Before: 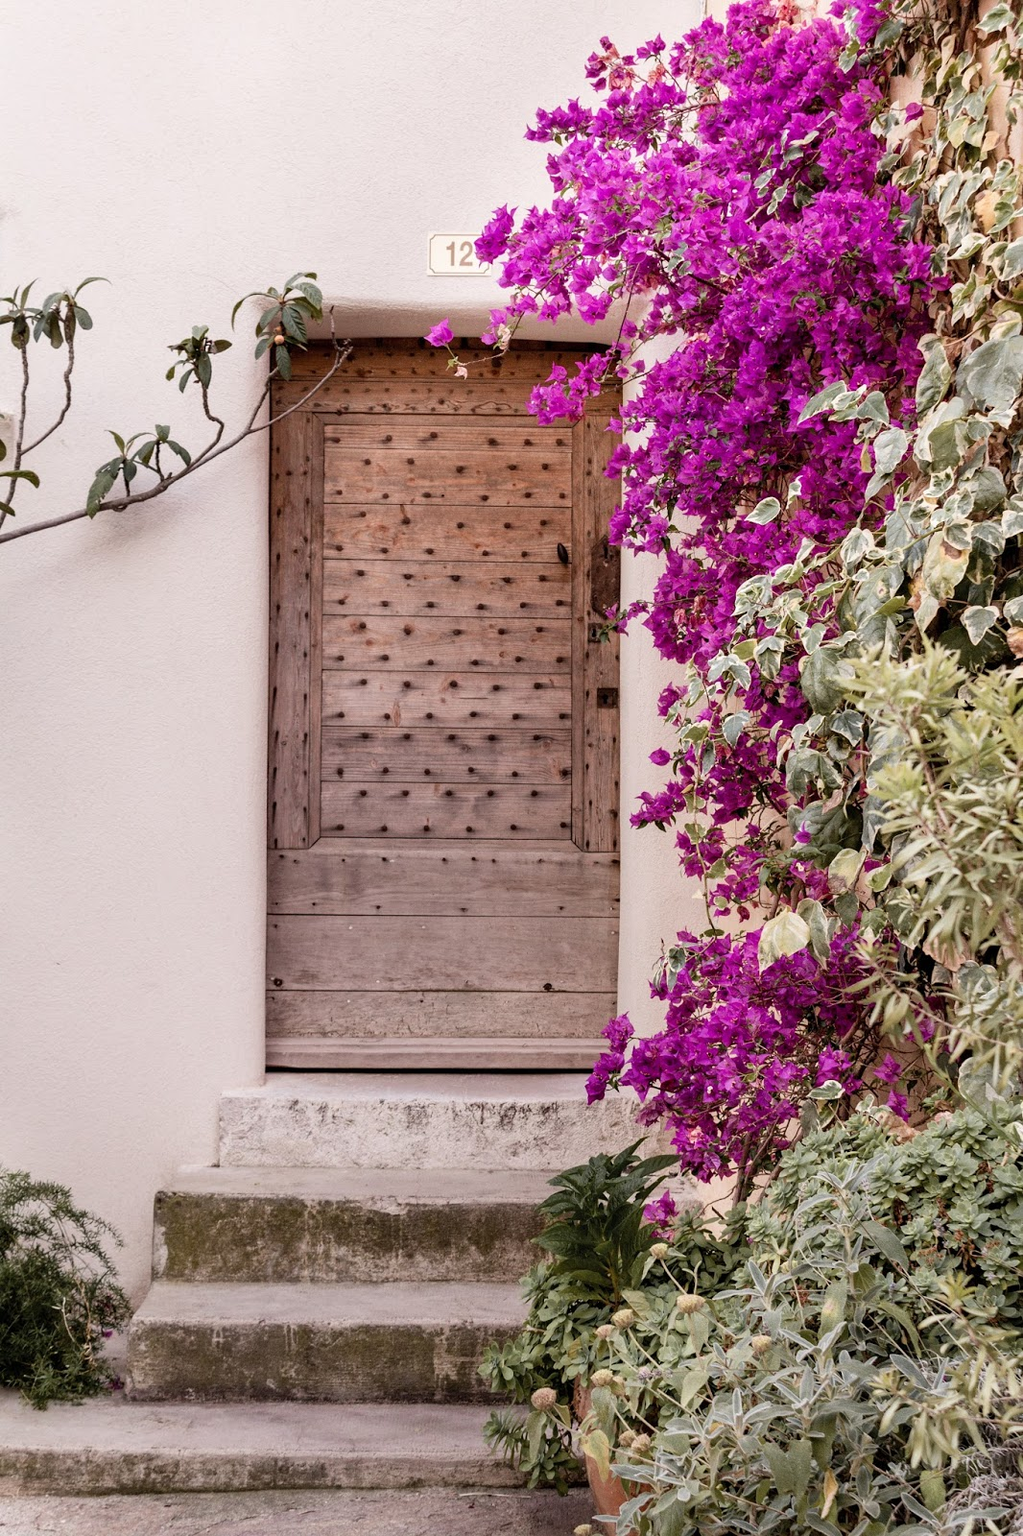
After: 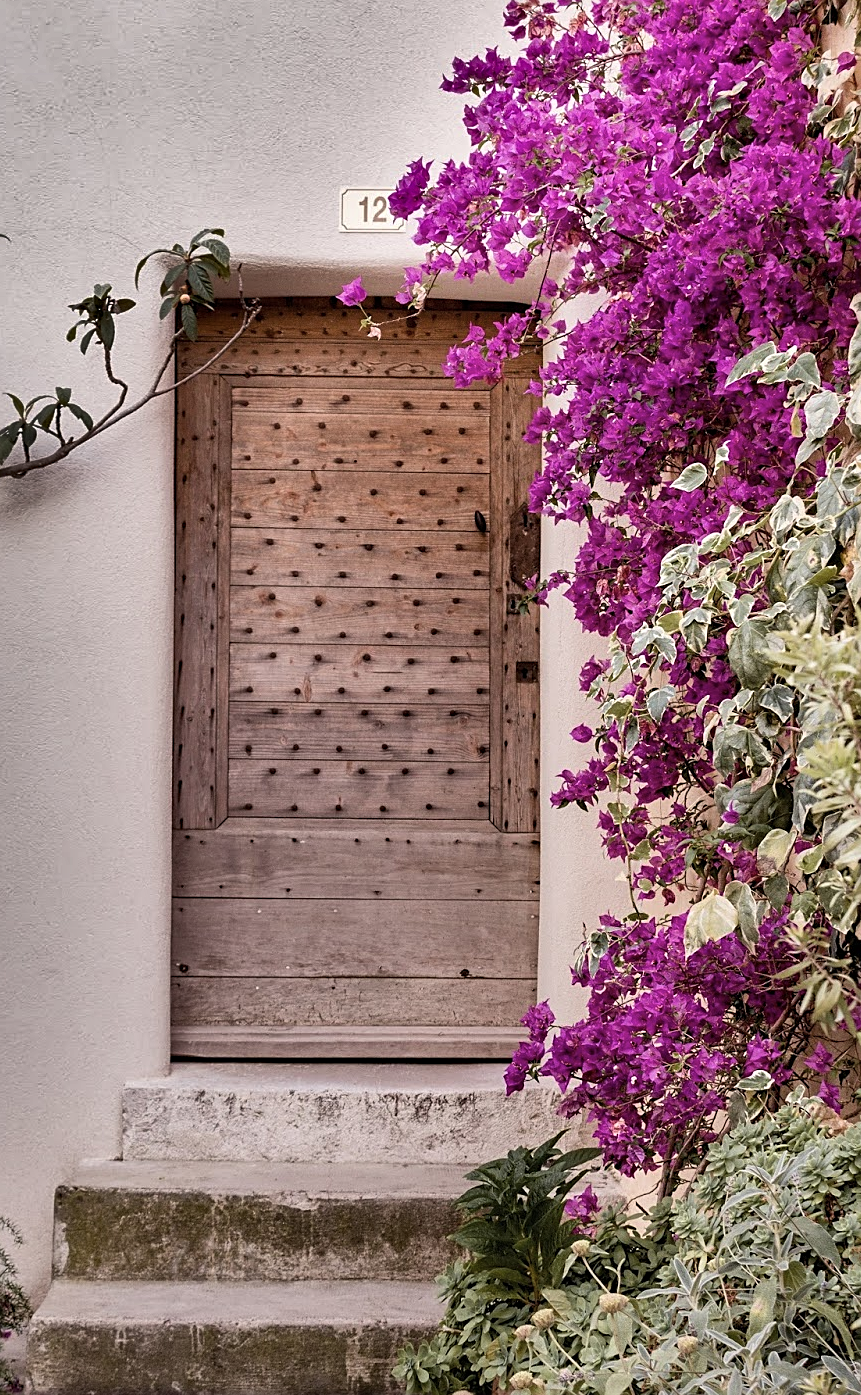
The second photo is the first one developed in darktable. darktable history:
shadows and highlights: shadows 24.49, highlights -77.87, shadows color adjustment 99.14%, highlights color adjustment 0.565%, soften with gaussian
sharpen: on, module defaults
contrast brightness saturation: contrast 0.057, brightness -0.005, saturation -0.213
color balance rgb: perceptual saturation grading › global saturation 0.865%, global vibrance 34.653%
crop: left 9.961%, top 3.468%, right 9.204%, bottom 9.296%
